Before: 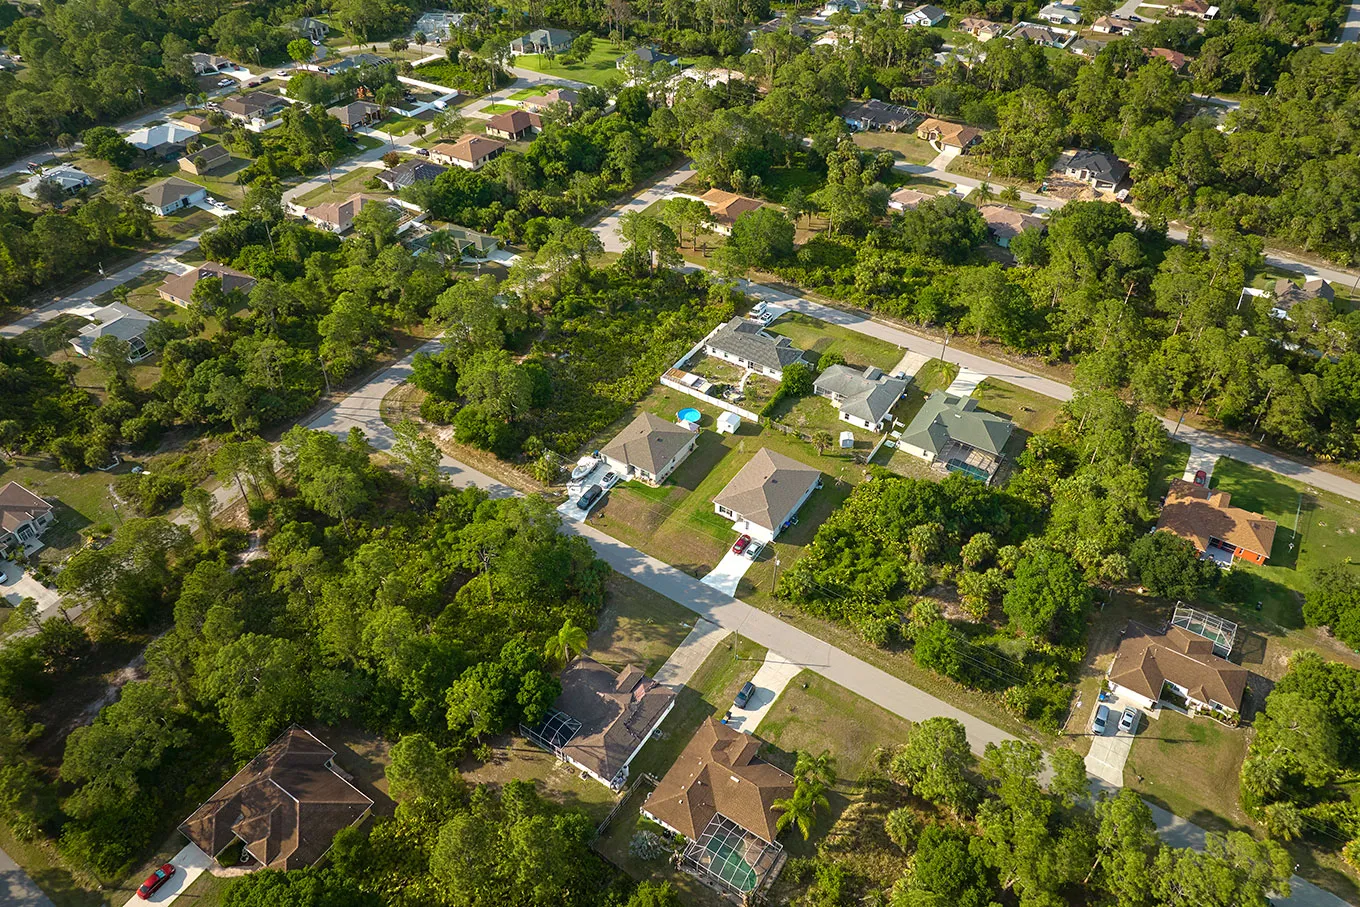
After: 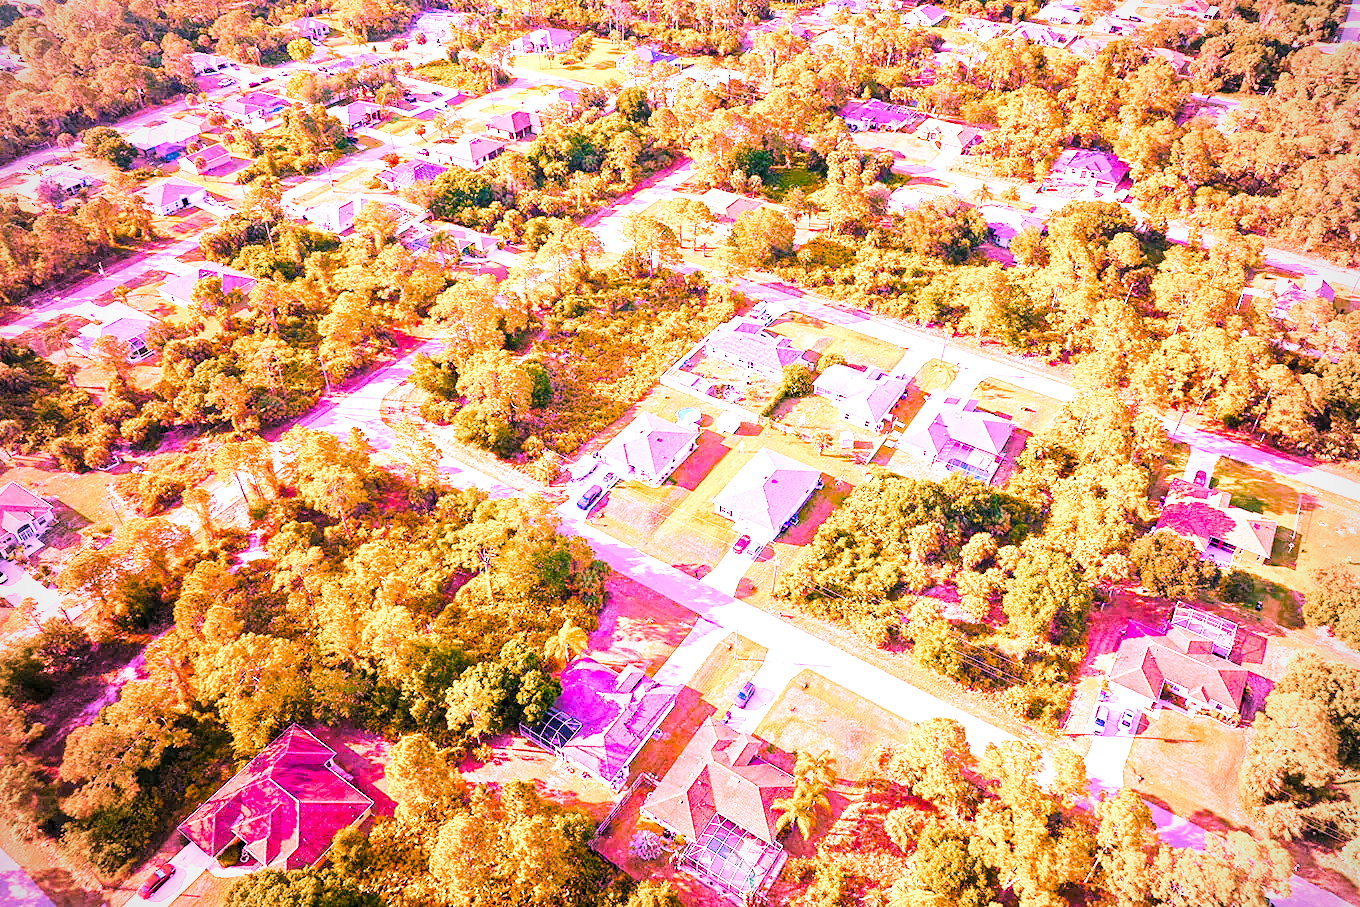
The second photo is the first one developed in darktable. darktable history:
raw chromatic aberrations: on, module defaults
color balance rgb: perceptual saturation grading › global saturation 25%, perceptual brilliance grading › mid-tones 10%, perceptual brilliance grading › shadows 15%, global vibrance 20%
filmic rgb: black relative exposure -7.65 EV, white relative exposure 4.56 EV, hardness 3.61
highlight reconstruction: method reconstruct color, iterations 1, diameter of reconstruction 64 px
hot pixels: on, module defaults
lens correction: scale 1.01, crop 1, focal 85, aperture 2.8, distance 10.02, camera "Canon EOS RP", lens "Canon RF 85mm F2 MACRO IS STM"
raw denoise: x [[0, 0.25, 0.5, 0.75, 1] ×4]
tone equalizer: on, module defaults
white balance: red 2.004, blue 1.654
levels: mode automatic, black 0.023%, white 99.97%, levels [0.062, 0.494, 0.925]
velvia: strength 15% | blend: blend mode lighten, opacity 100%; mask: uniform (no mask)
local contrast: highlights 100%, shadows 100%, detail 120%, midtone range 0.2
contrast brightness saturation: contrast 0.2, brightness 0.16, saturation 0.22
filmic: grey point source 18, black point source -8.65, white point source 2.45, grey point target 18, white point target 100, output power 2.2, latitude stops 2, contrast 1.5, saturation 100, global saturation 100
haze removal: strength 0.29, distance 0.25, compatibility mode true, adaptive false
vibrance: on, module defaults
vignetting: fall-off radius 60.92%
exposure: black level correction -0.002, exposure 1.35 EV, compensate highlight preservation false
